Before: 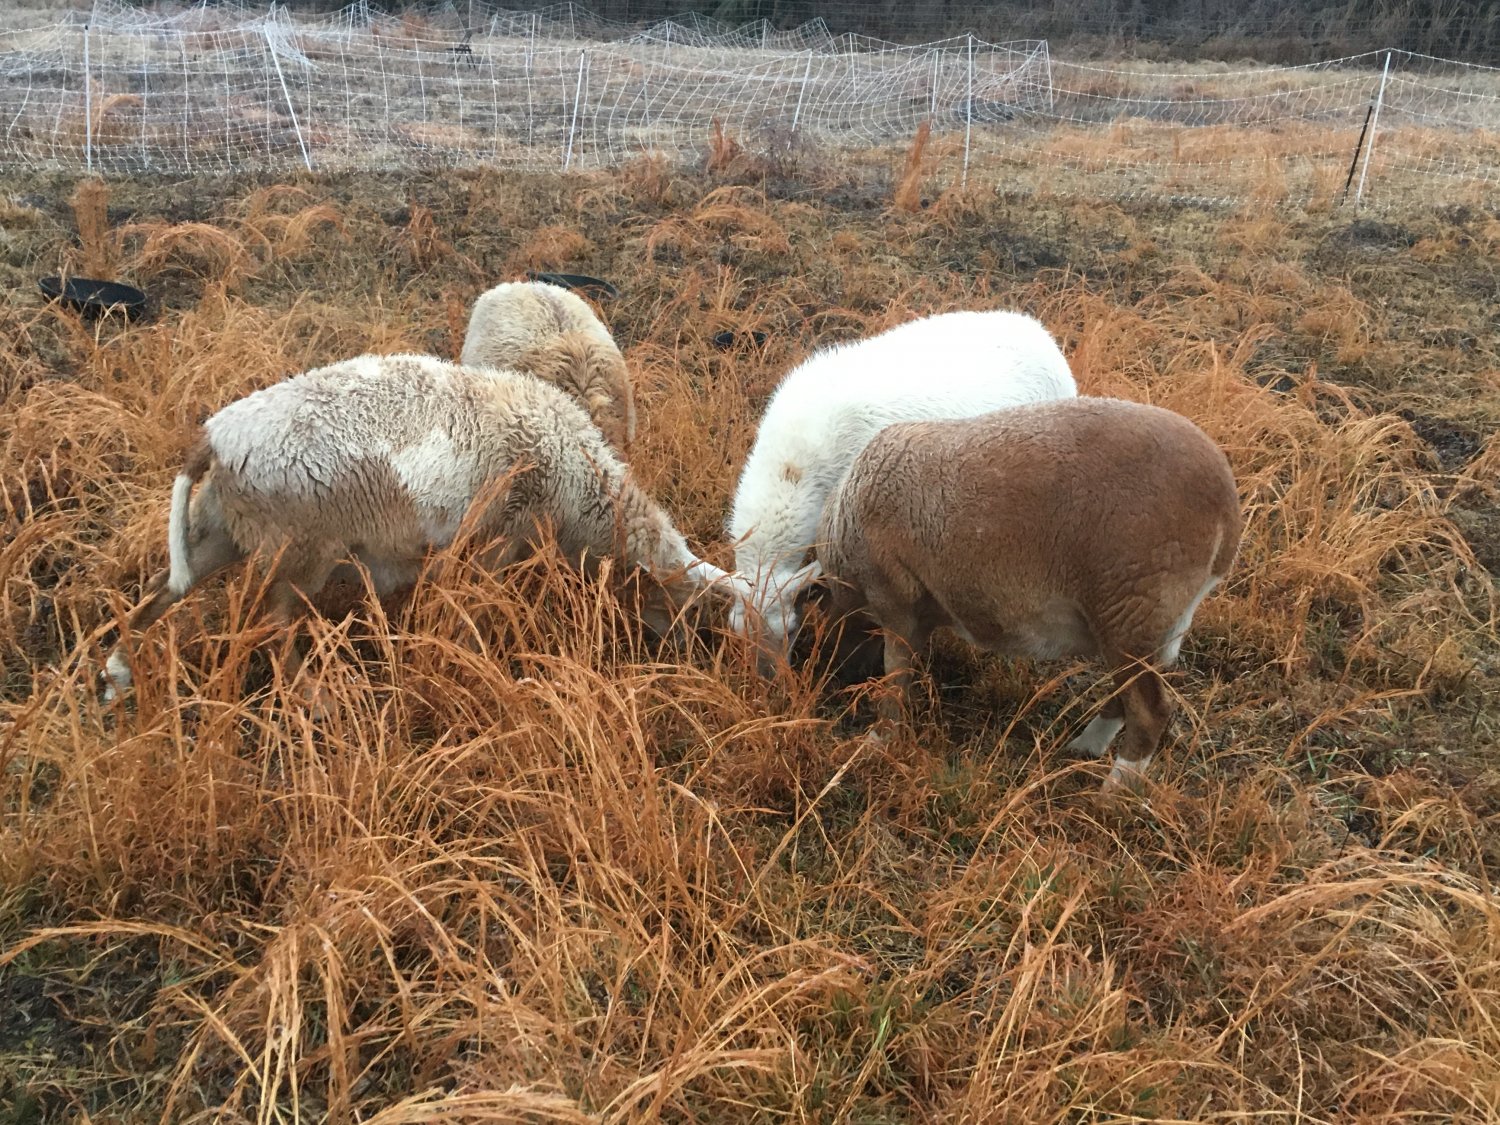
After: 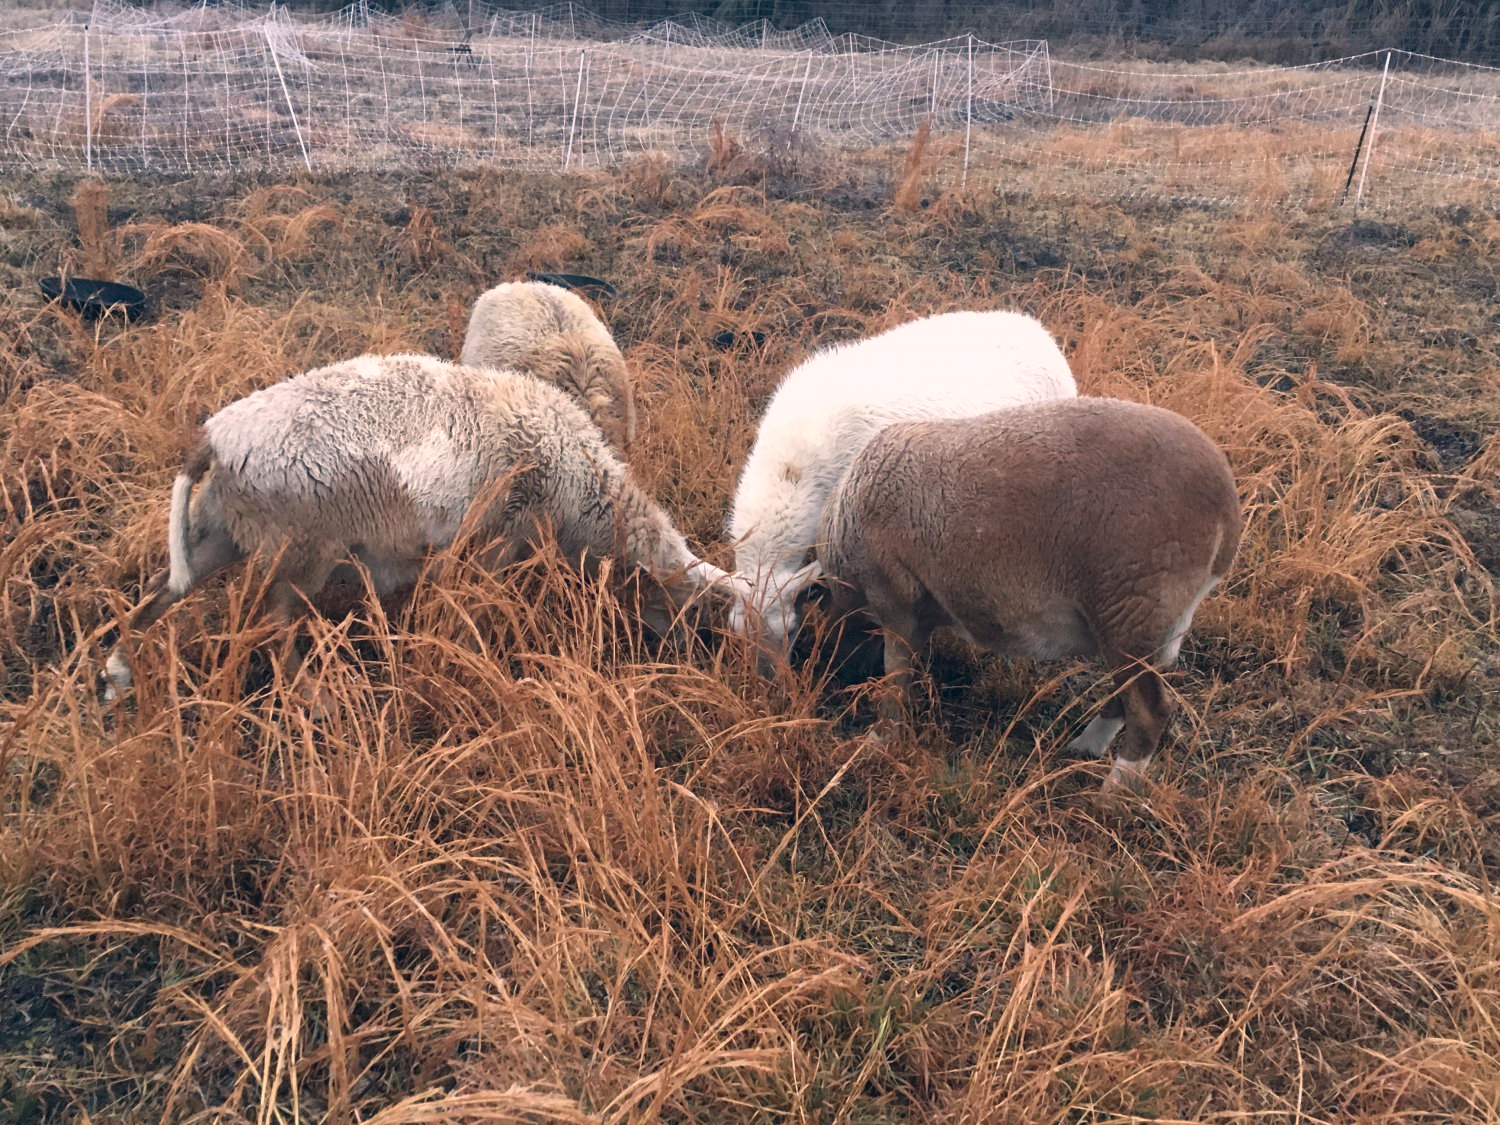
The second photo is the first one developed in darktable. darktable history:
color correction: highlights a* 14.23, highlights b* 6.18, shadows a* -5.86, shadows b* -15.27, saturation 0.853
